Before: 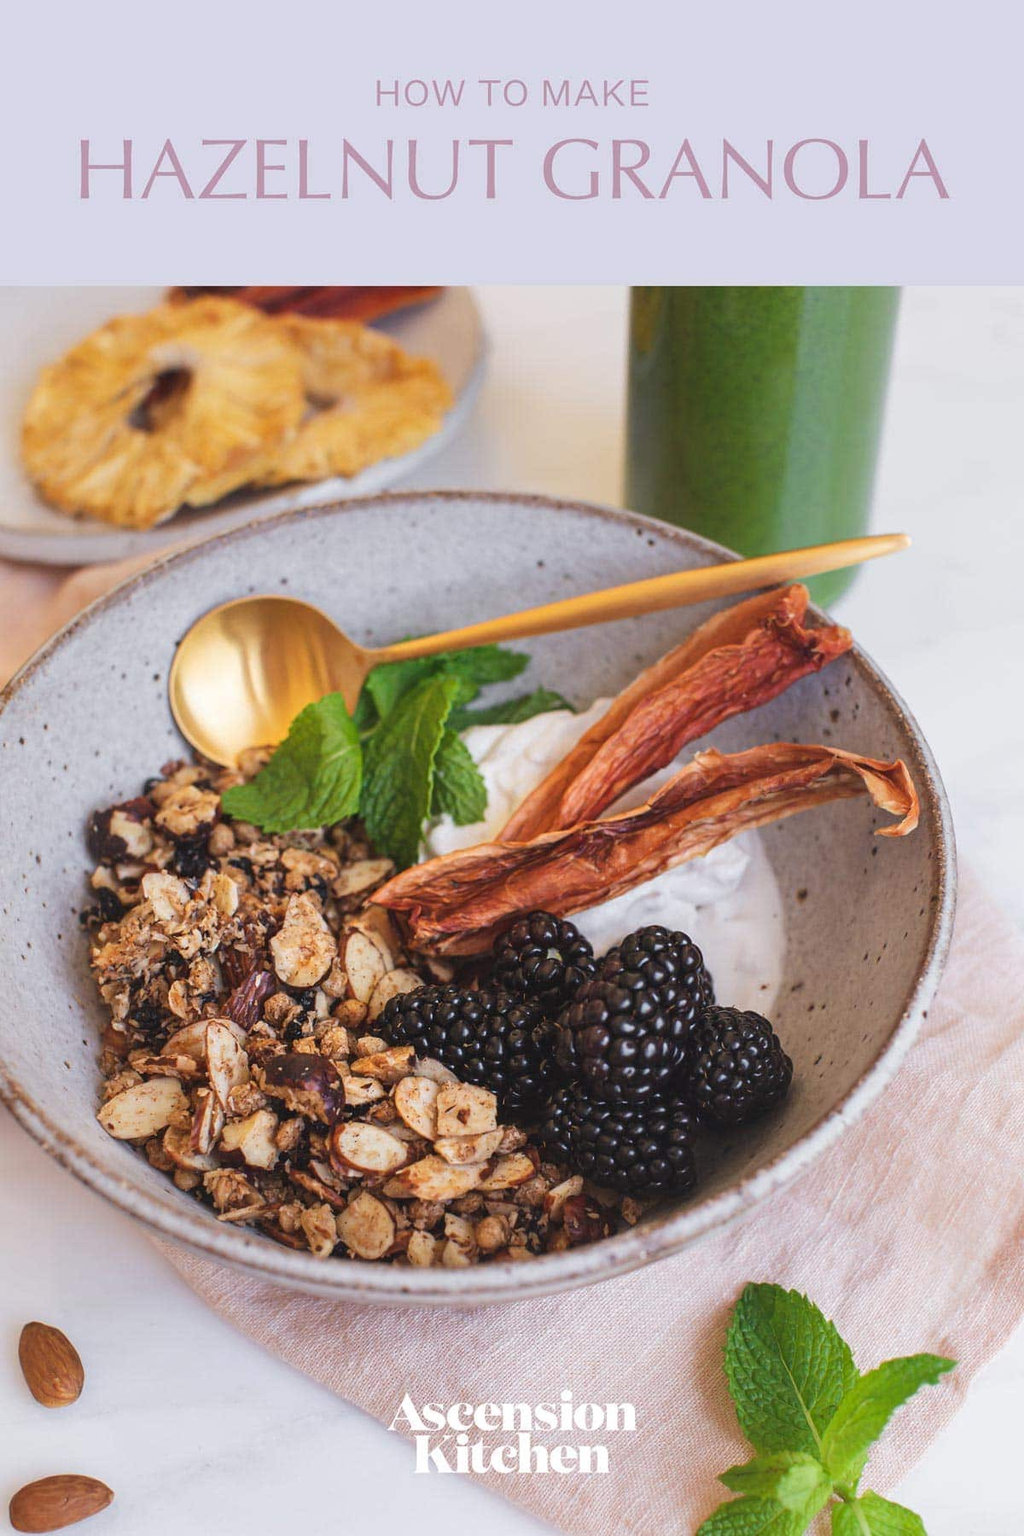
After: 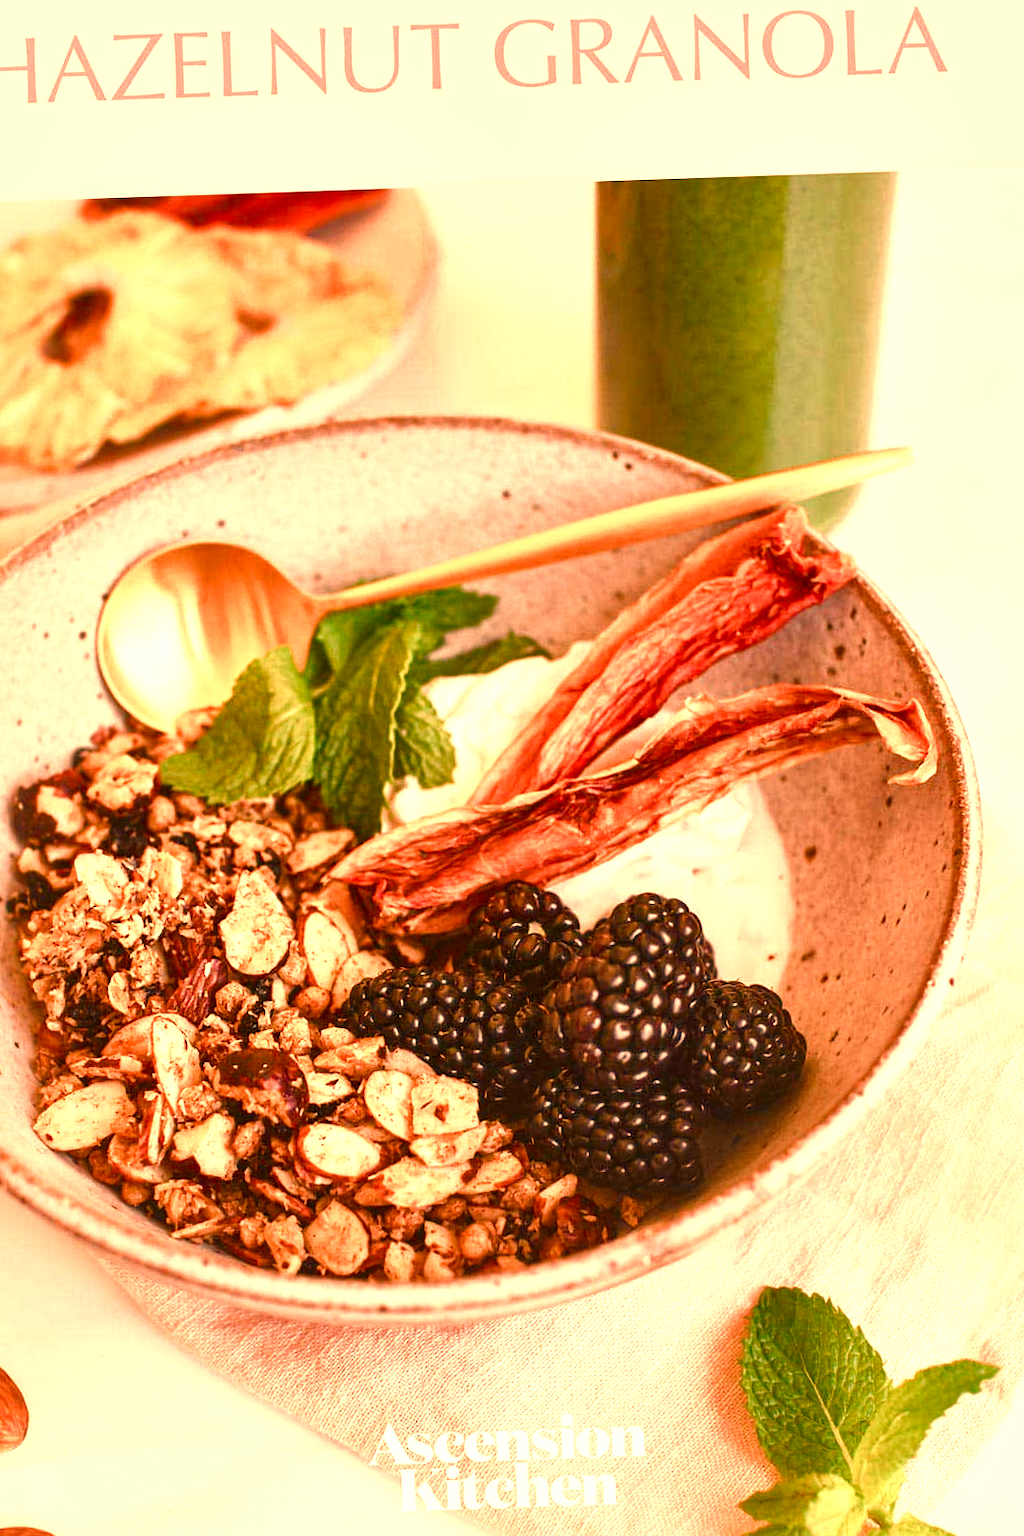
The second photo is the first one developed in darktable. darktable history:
color balance rgb: perceptual saturation grading › global saturation 25%, perceptual saturation grading › highlights -50%, perceptual saturation grading › shadows 30%, perceptual brilliance grading › global brilliance 12%, global vibrance 20%
exposure: exposure 0.197 EV, compensate highlight preservation false
local contrast: mode bilateral grid, contrast 25, coarseness 60, detail 151%, midtone range 0.2
crop and rotate: angle 1.96°, left 5.673%, top 5.673%
white balance: red 1.467, blue 0.684
